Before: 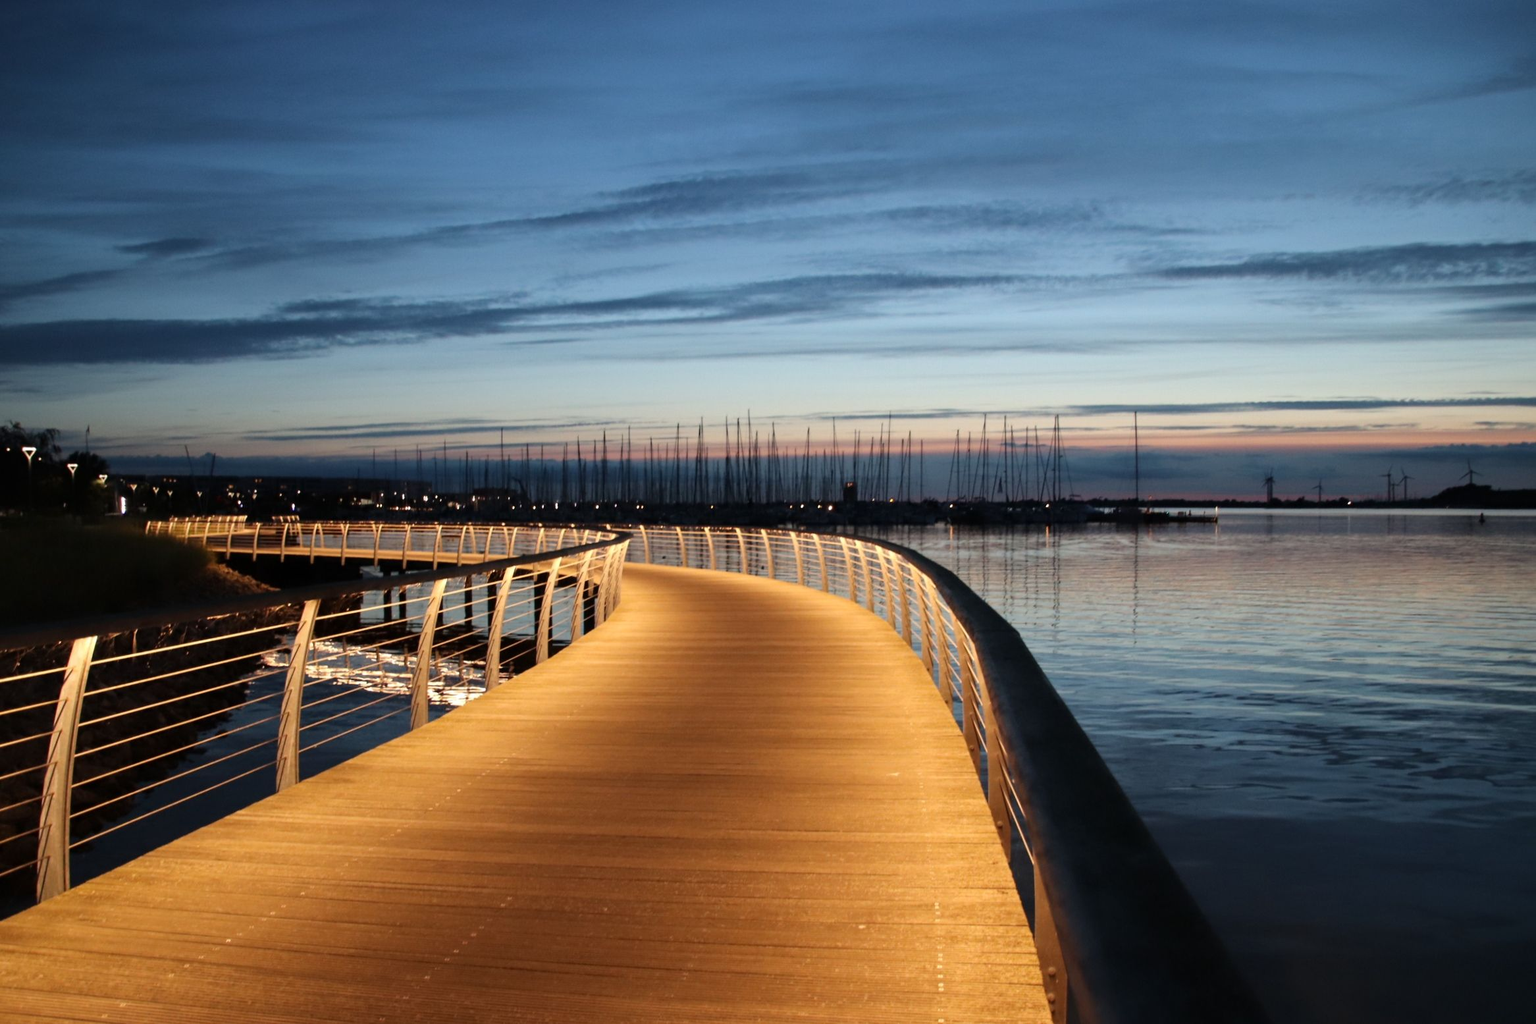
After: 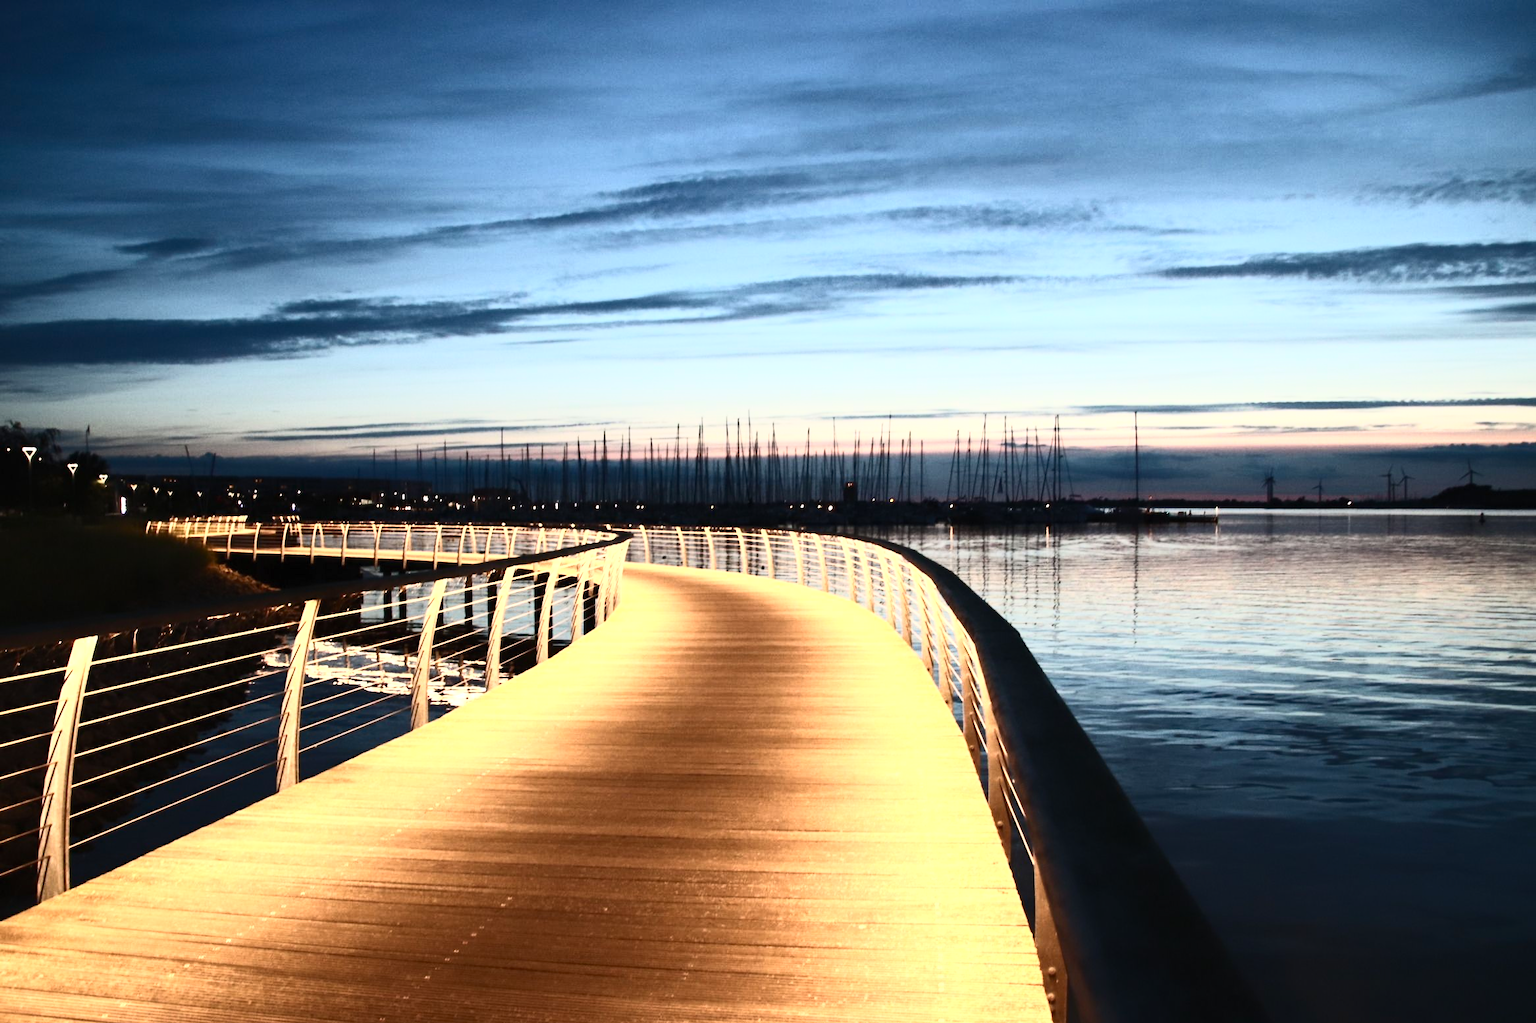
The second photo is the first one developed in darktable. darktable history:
contrast brightness saturation: contrast 0.62, brightness 0.34, saturation 0.14
color zones: curves: ch0 [(0, 0.558) (0.143, 0.559) (0.286, 0.529) (0.429, 0.505) (0.571, 0.5) (0.714, 0.5) (0.857, 0.5) (1, 0.558)]; ch1 [(0, 0.469) (0.01, 0.469) (0.12, 0.446) (0.248, 0.469) (0.5, 0.5) (0.748, 0.5) (0.99, 0.469) (1, 0.469)]
